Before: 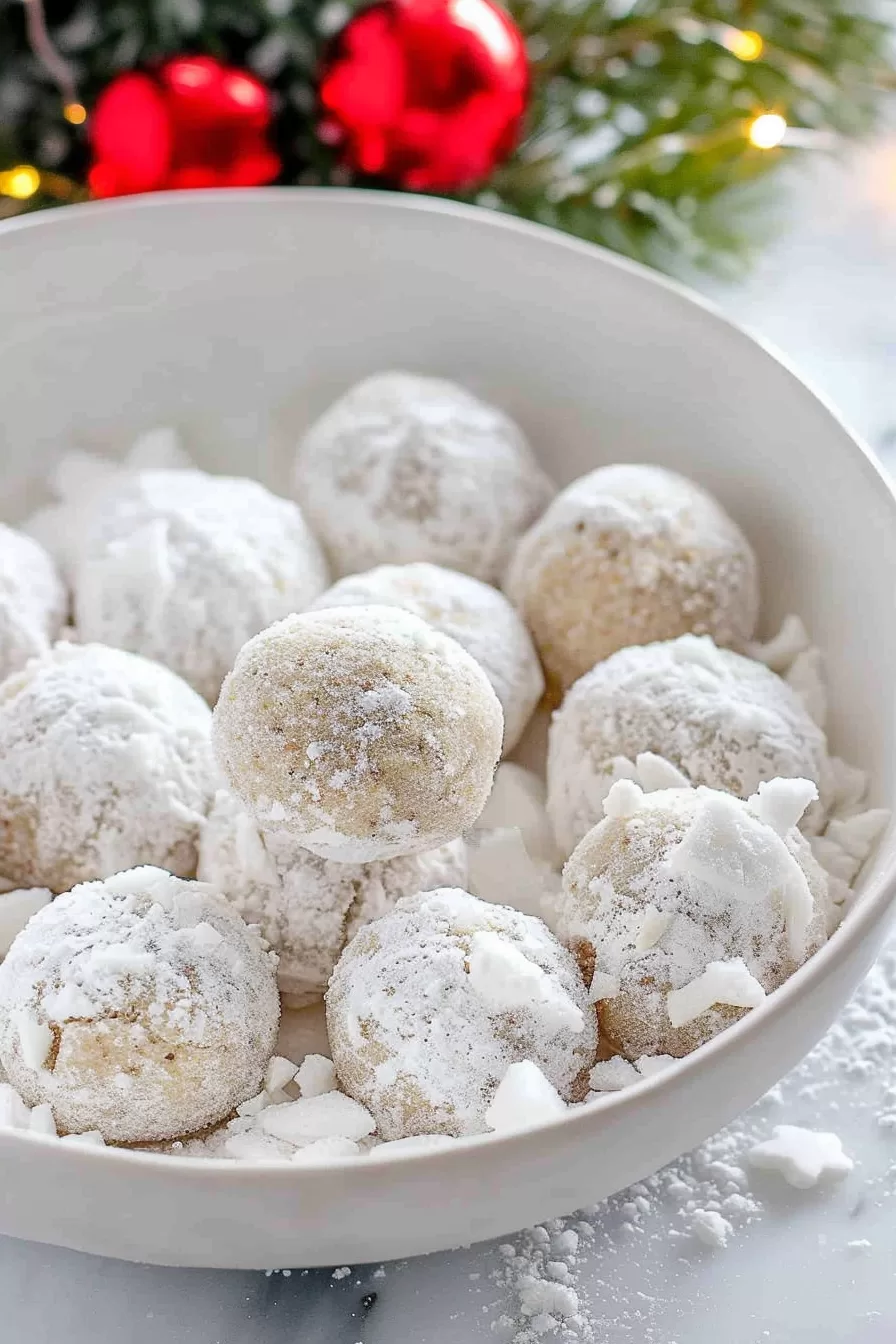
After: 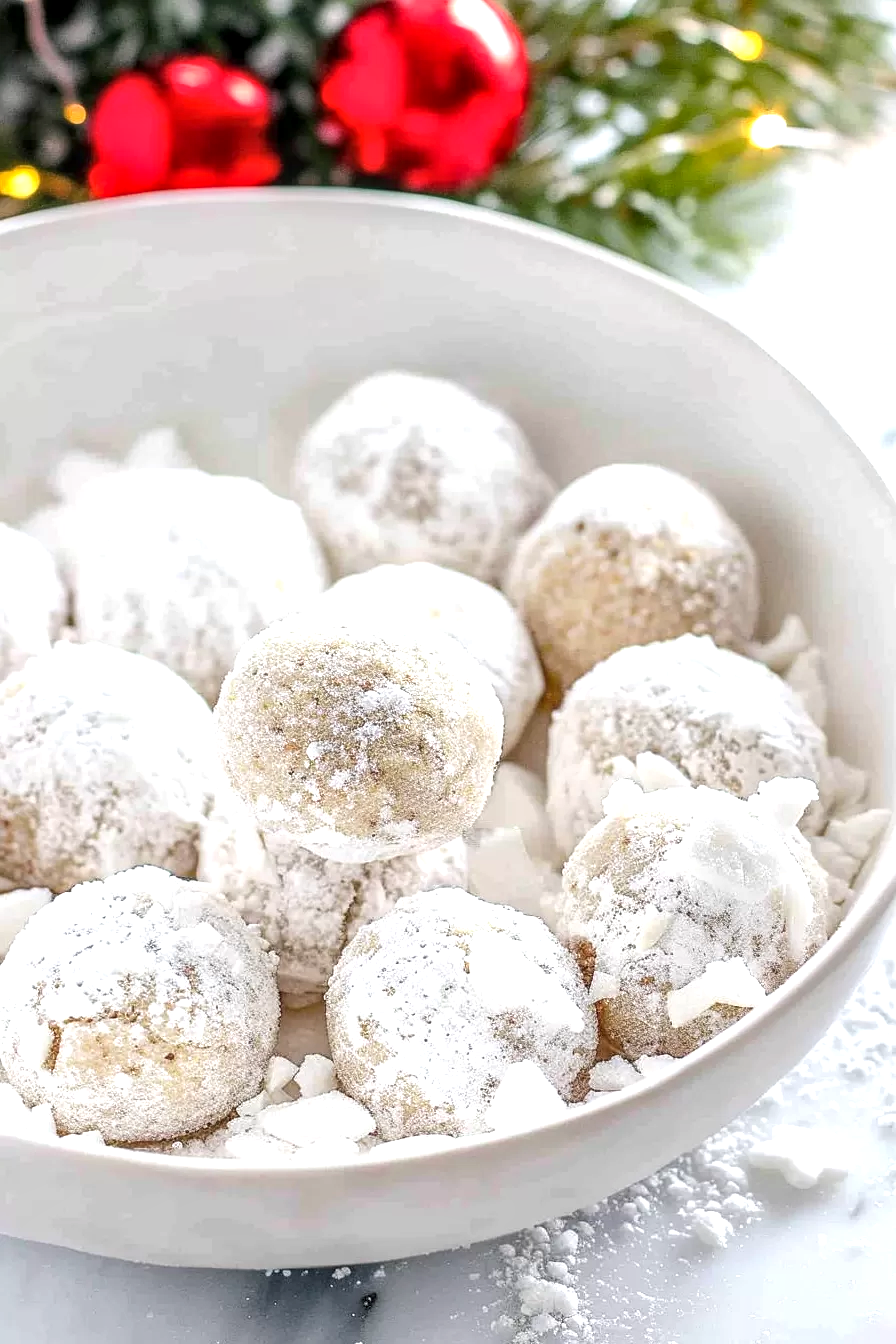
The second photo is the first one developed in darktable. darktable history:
exposure: exposure 0.601 EV, compensate highlight preservation false
local contrast: on, module defaults
